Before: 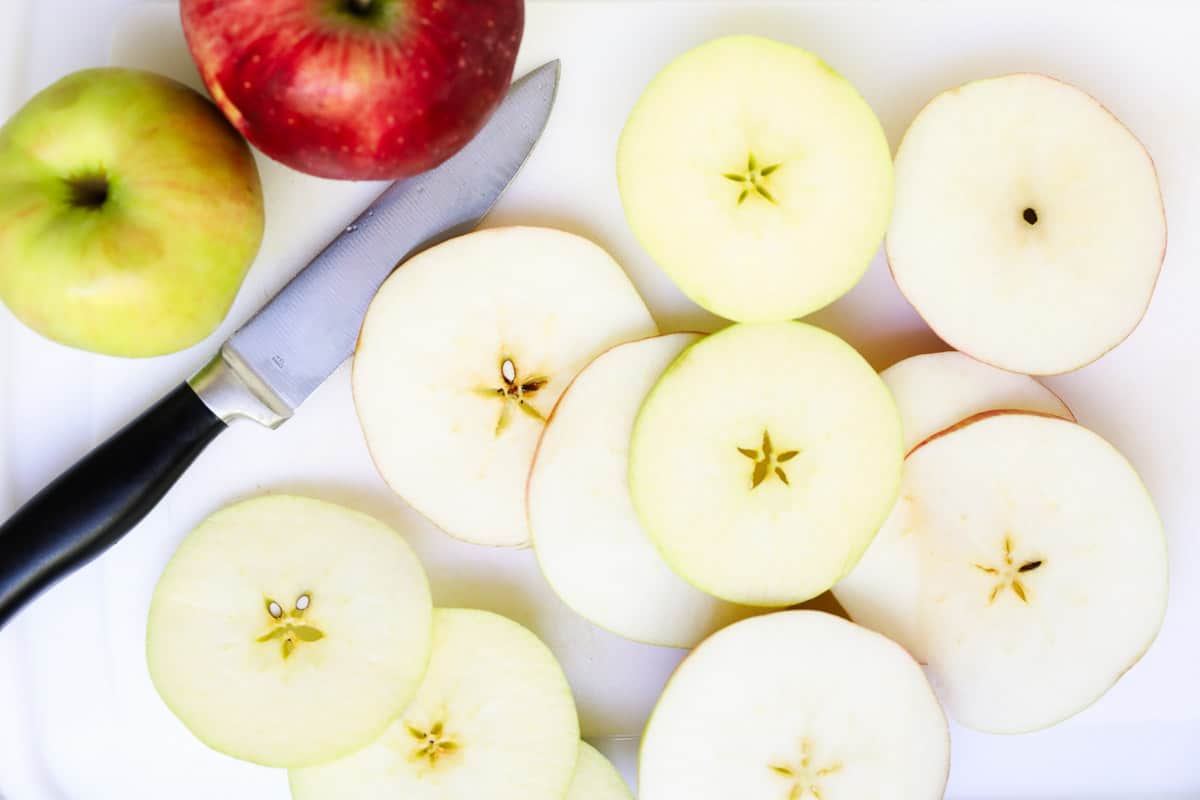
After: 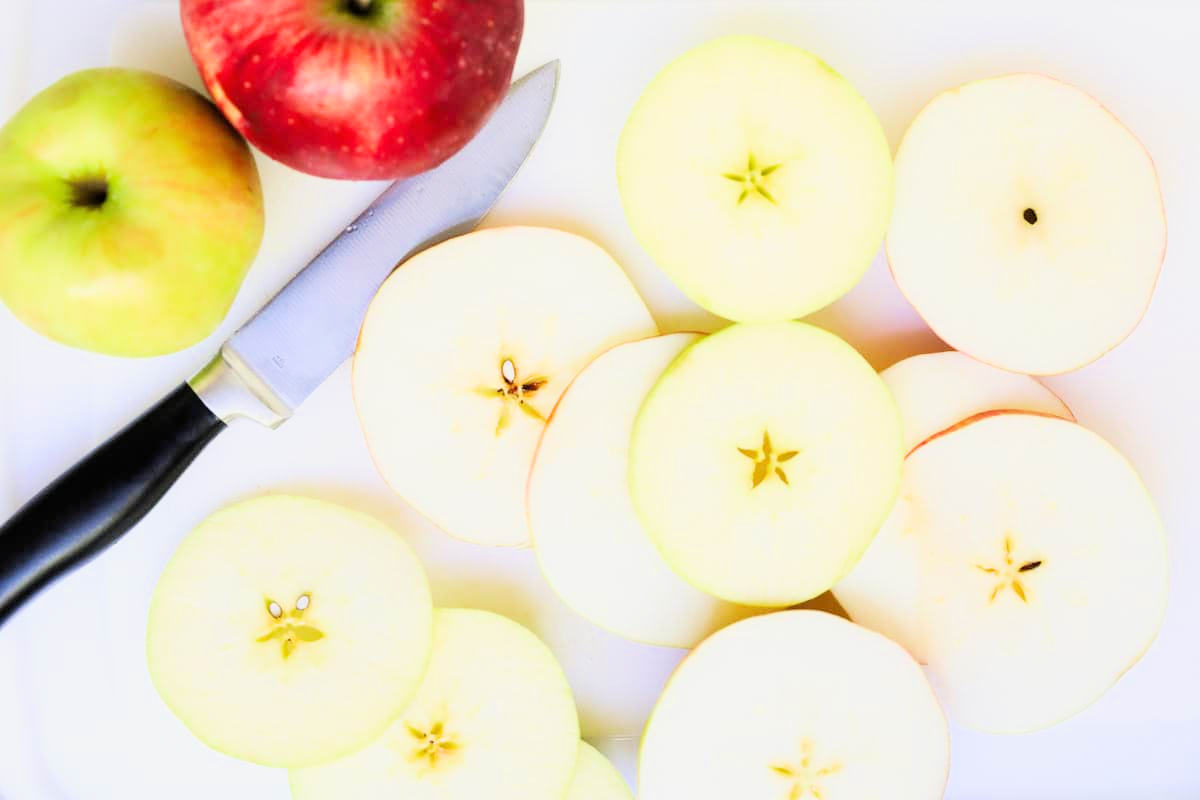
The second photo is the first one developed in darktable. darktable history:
exposure: black level correction 0, exposure 1.2 EV, compensate highlight preservation false
filmic rgb: black relative exposure -7.65 EV, white relative exposure 4.56 EV, hardness 3.61, color science v6 (2022)
